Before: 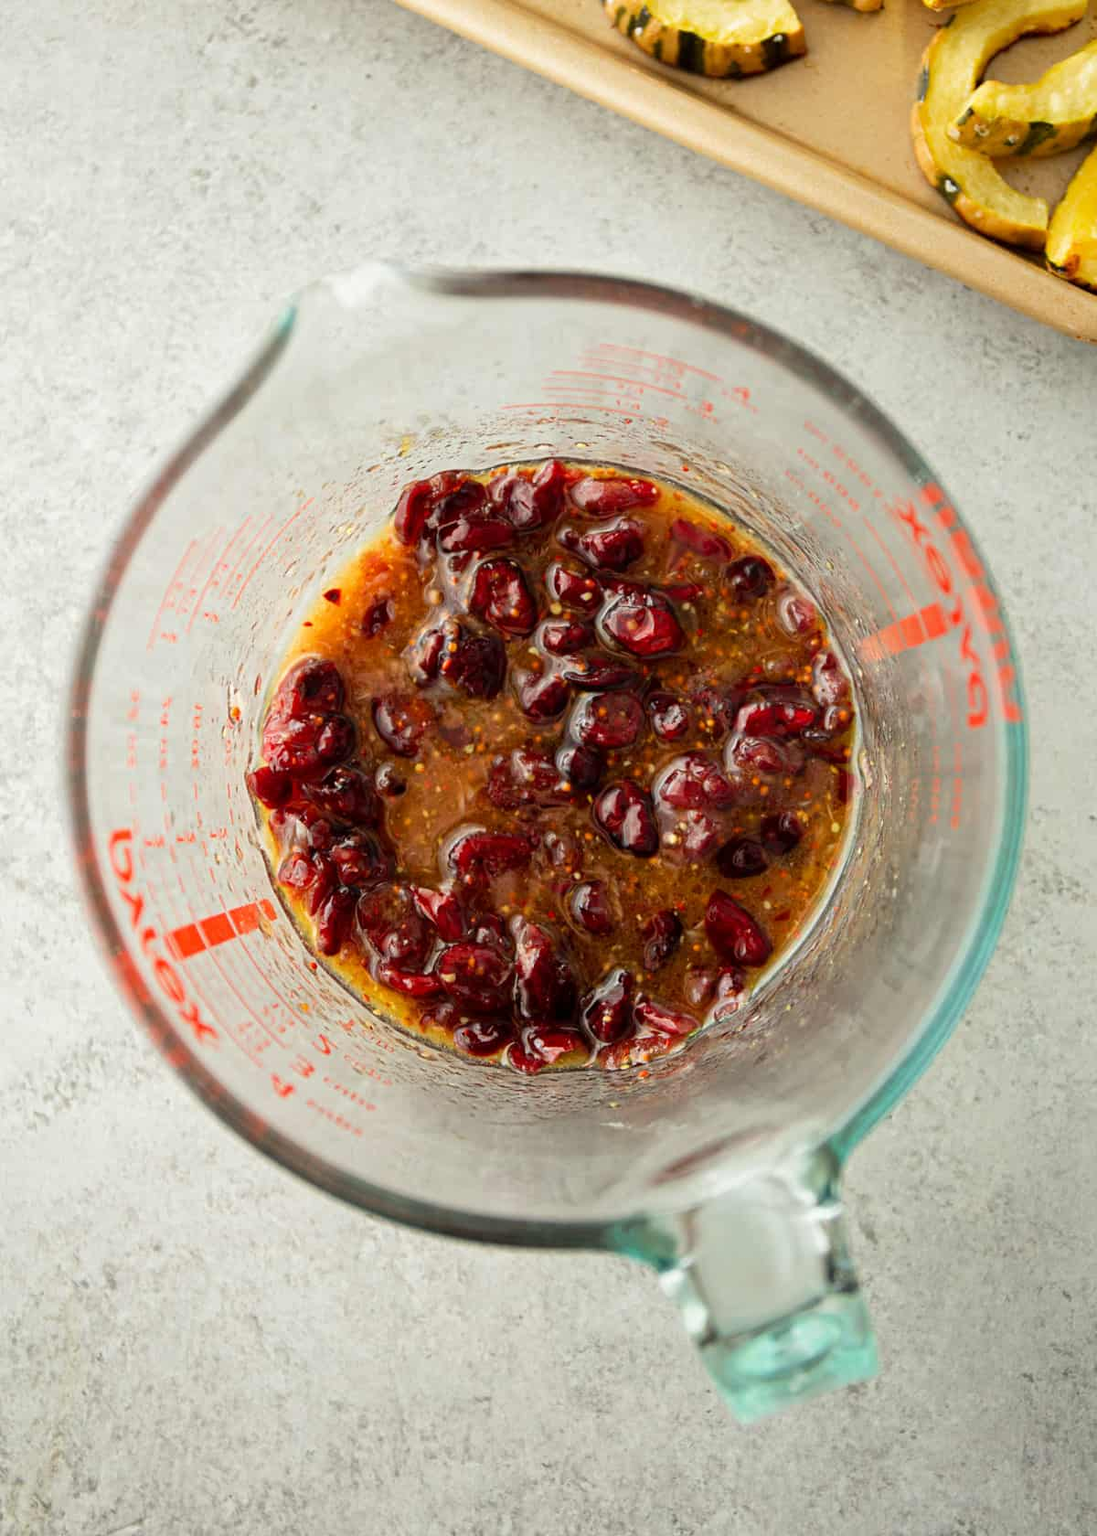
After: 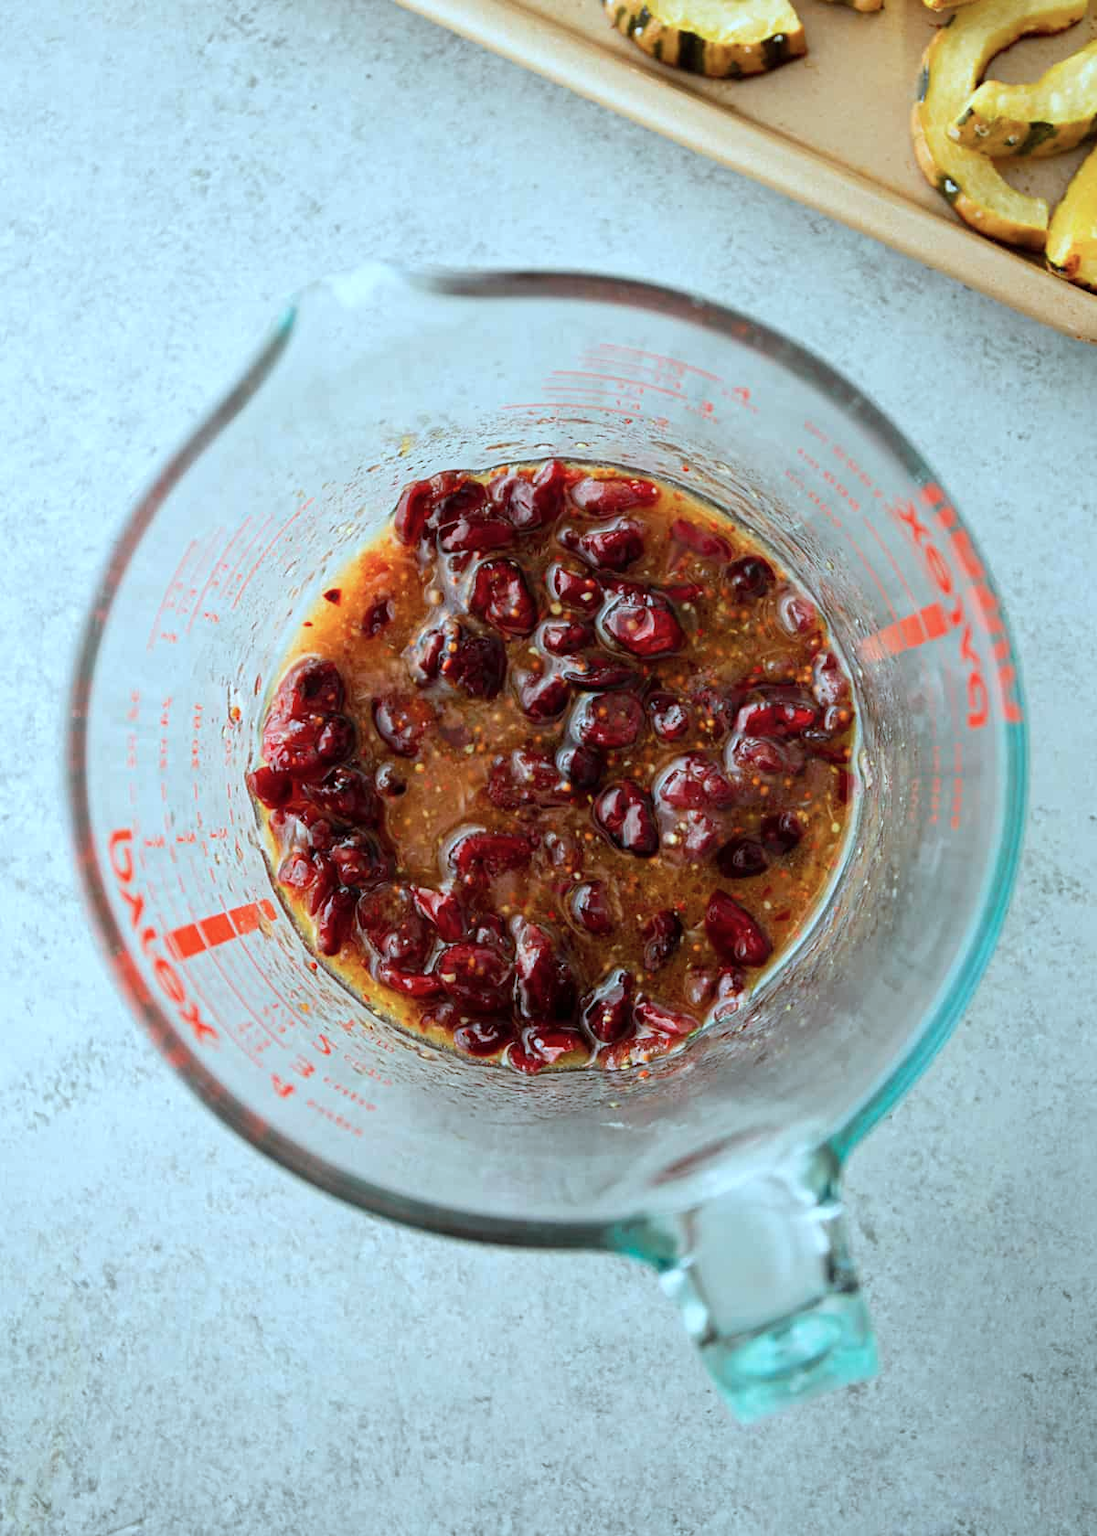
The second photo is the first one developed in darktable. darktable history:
color correction: highlights a* -9.72, highlights b* -21.12
